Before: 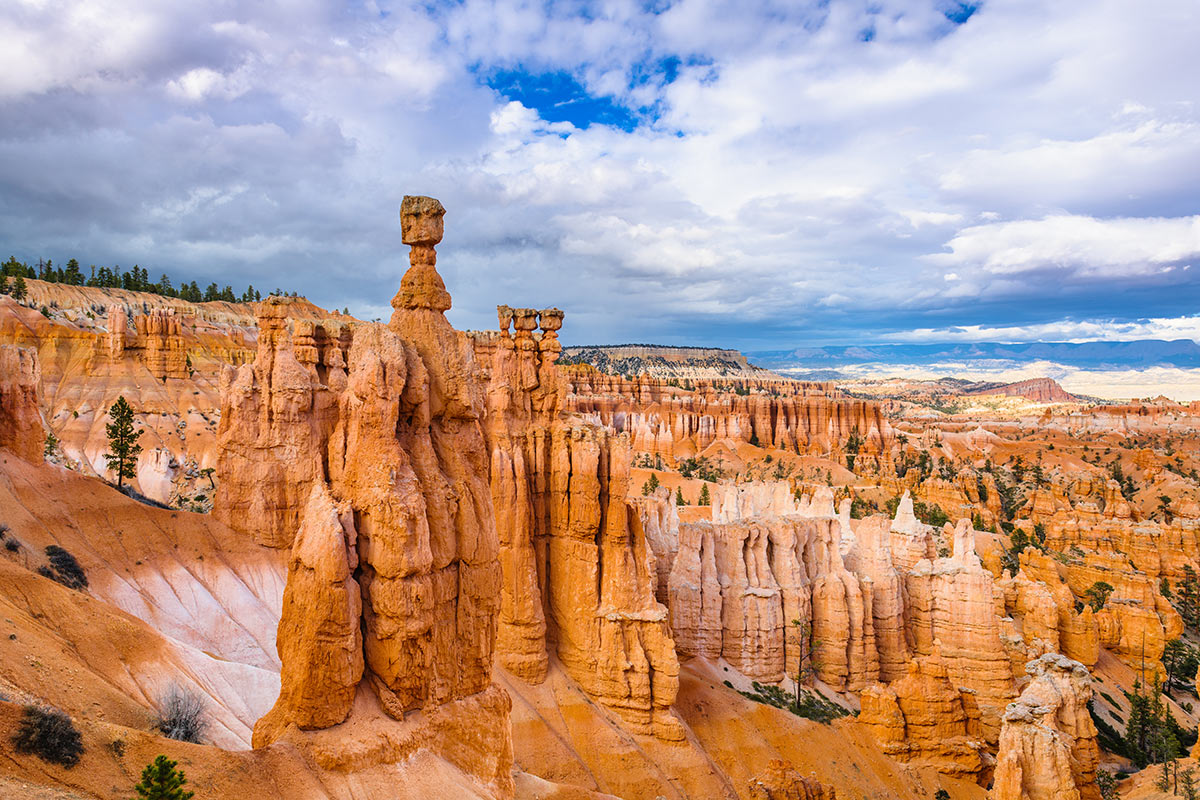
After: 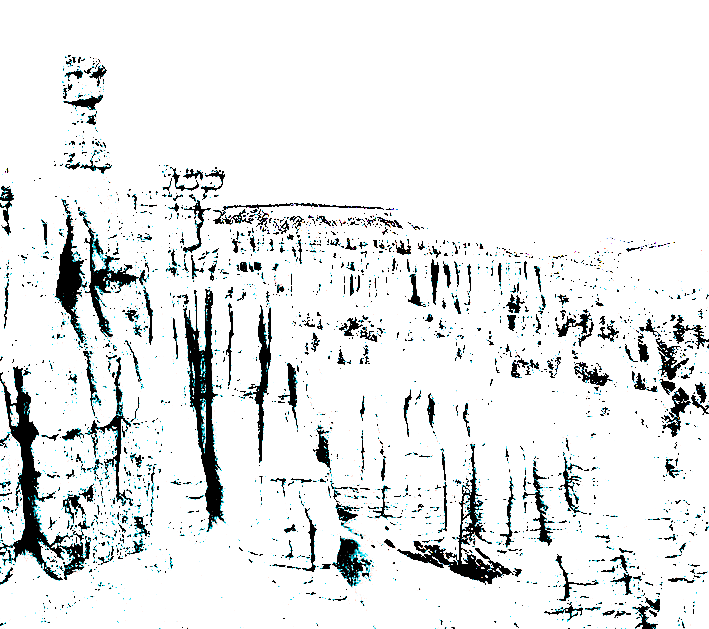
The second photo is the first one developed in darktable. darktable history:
exposure: black level correction 0.1, exposure 3 EV, compensate highlight preservation false
local contrast: mode bilateral grid, contrast 15, coarseness 36, detail 105%, midtone range 0.2
crop and rotate: left 28.256%, top 17.734%, right 12.656%, bottom 3.573%
filmic rgb: black relative exposure -3.75 EV, white relative exposure 2.4 EV, dynamic range scaling -50%, hardness 3.42, latitude 30%, contrast 1.8
